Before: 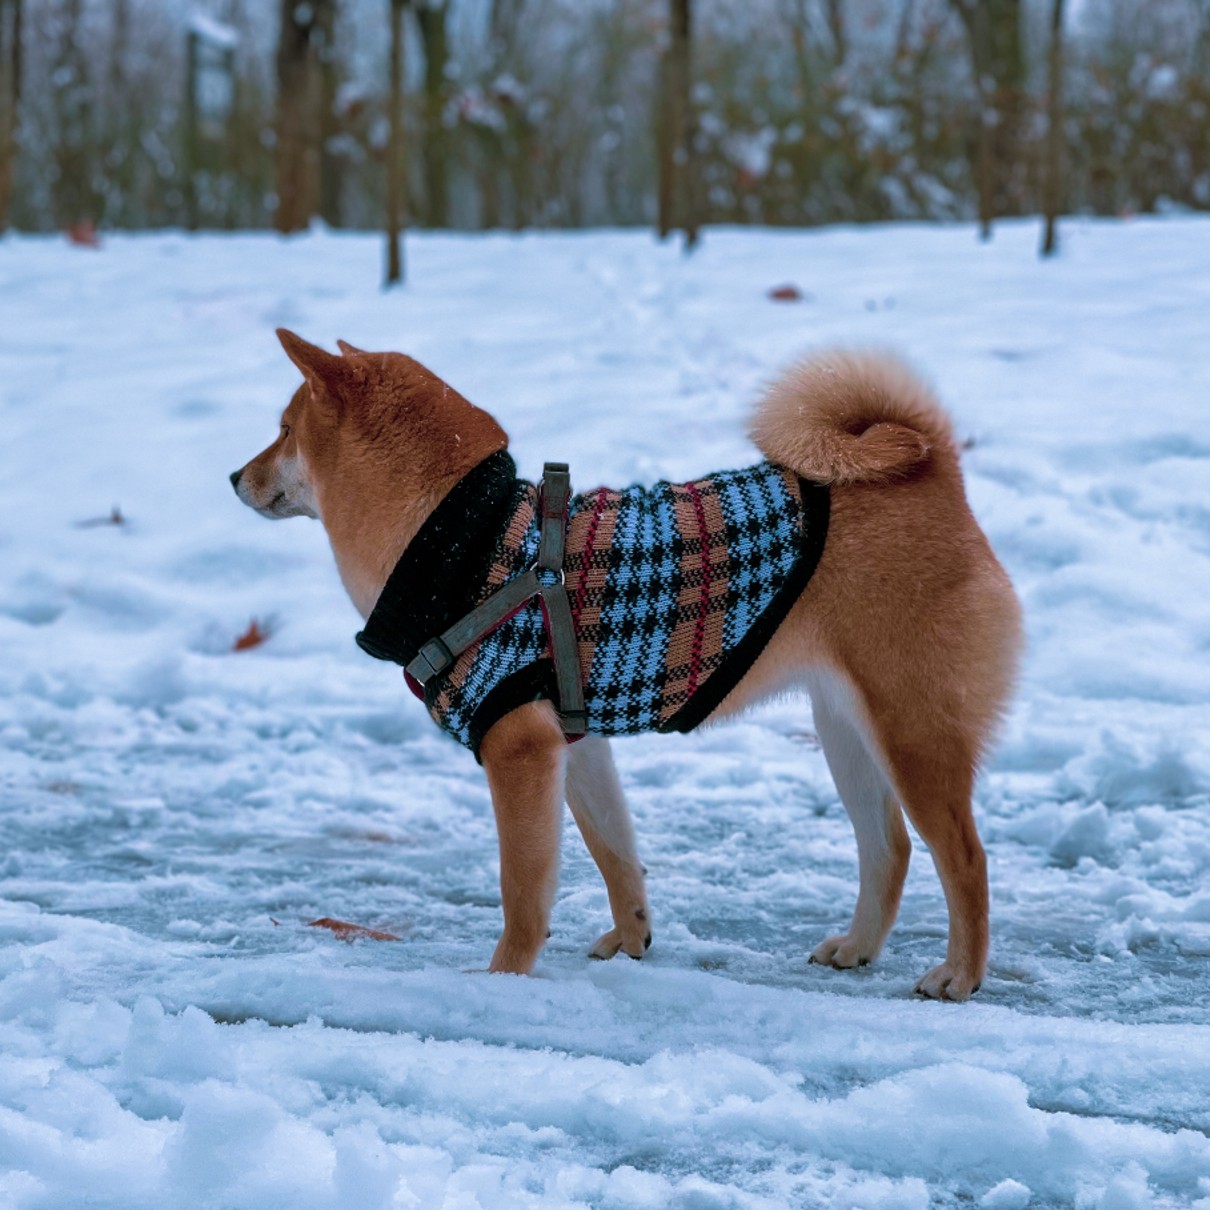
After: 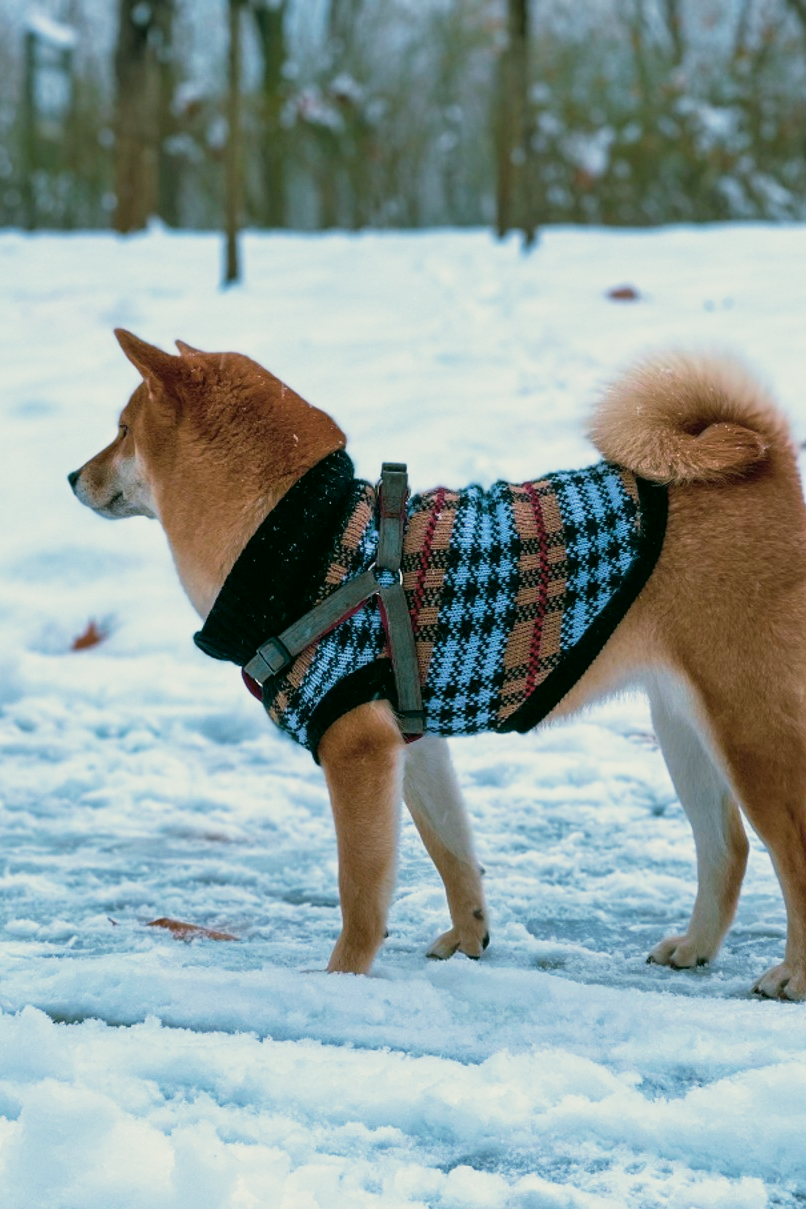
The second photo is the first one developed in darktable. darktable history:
crop and rotate: left 13.43%, right 19.925%
base curve: curves: ch0 [(0, 0) (0.088, 0.125) (0.176, 0.251) (0.354, 0.501) (0.613, 0.749) (1, 0.877)], preserve colors none
color correction: highlights a* -0.486, highlights b* 9.2, shadows a* -9.15, shadows b* 0.968
